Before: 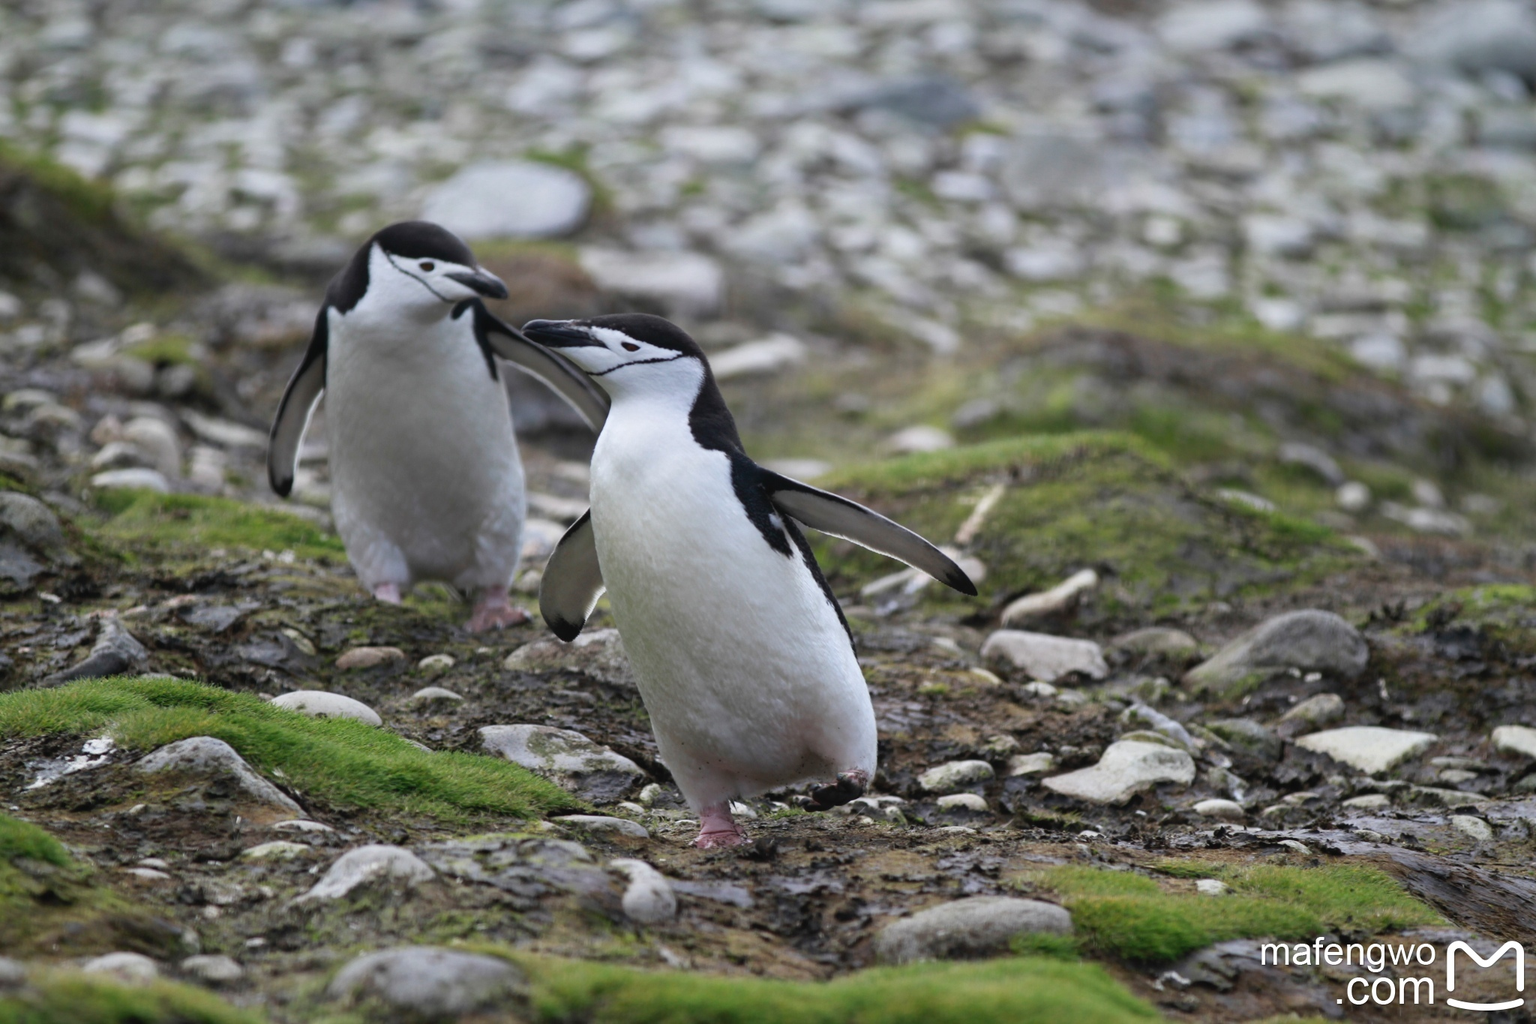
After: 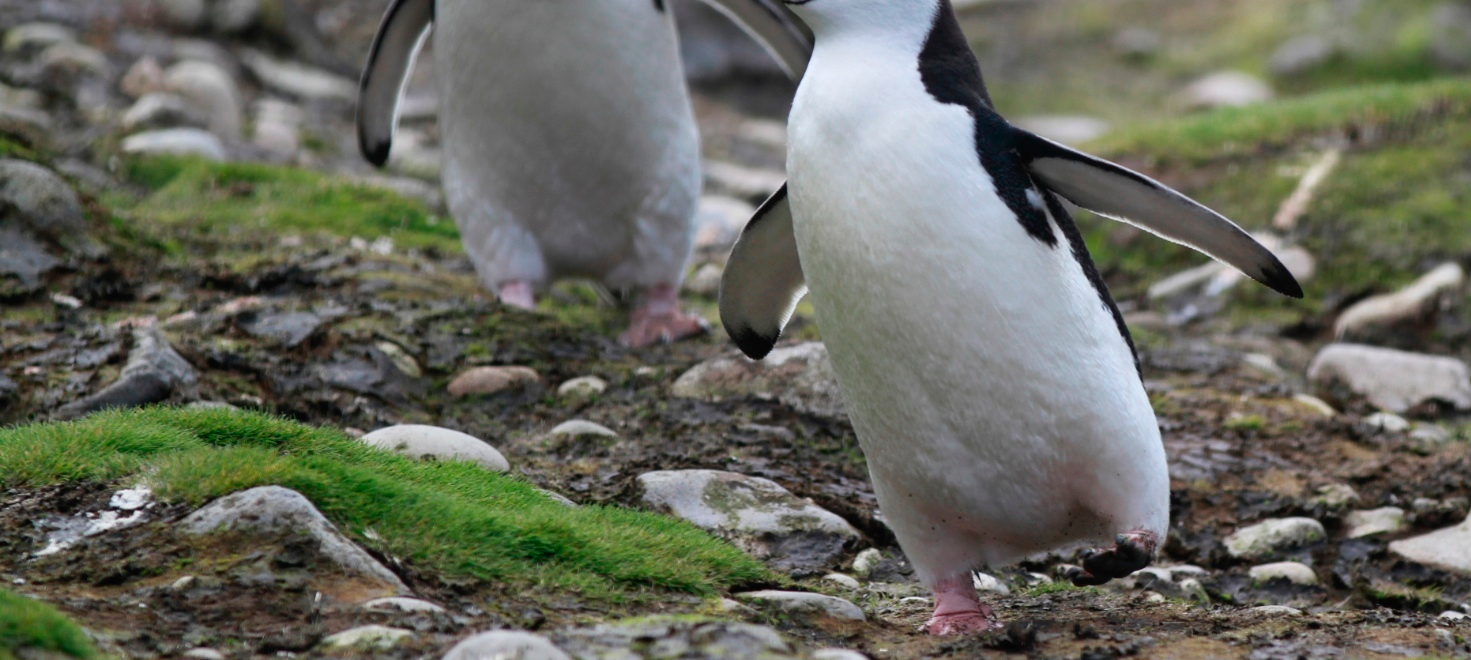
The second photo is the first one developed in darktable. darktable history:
crop: top 36.402%, right 28.128%, bottom 15.188%
